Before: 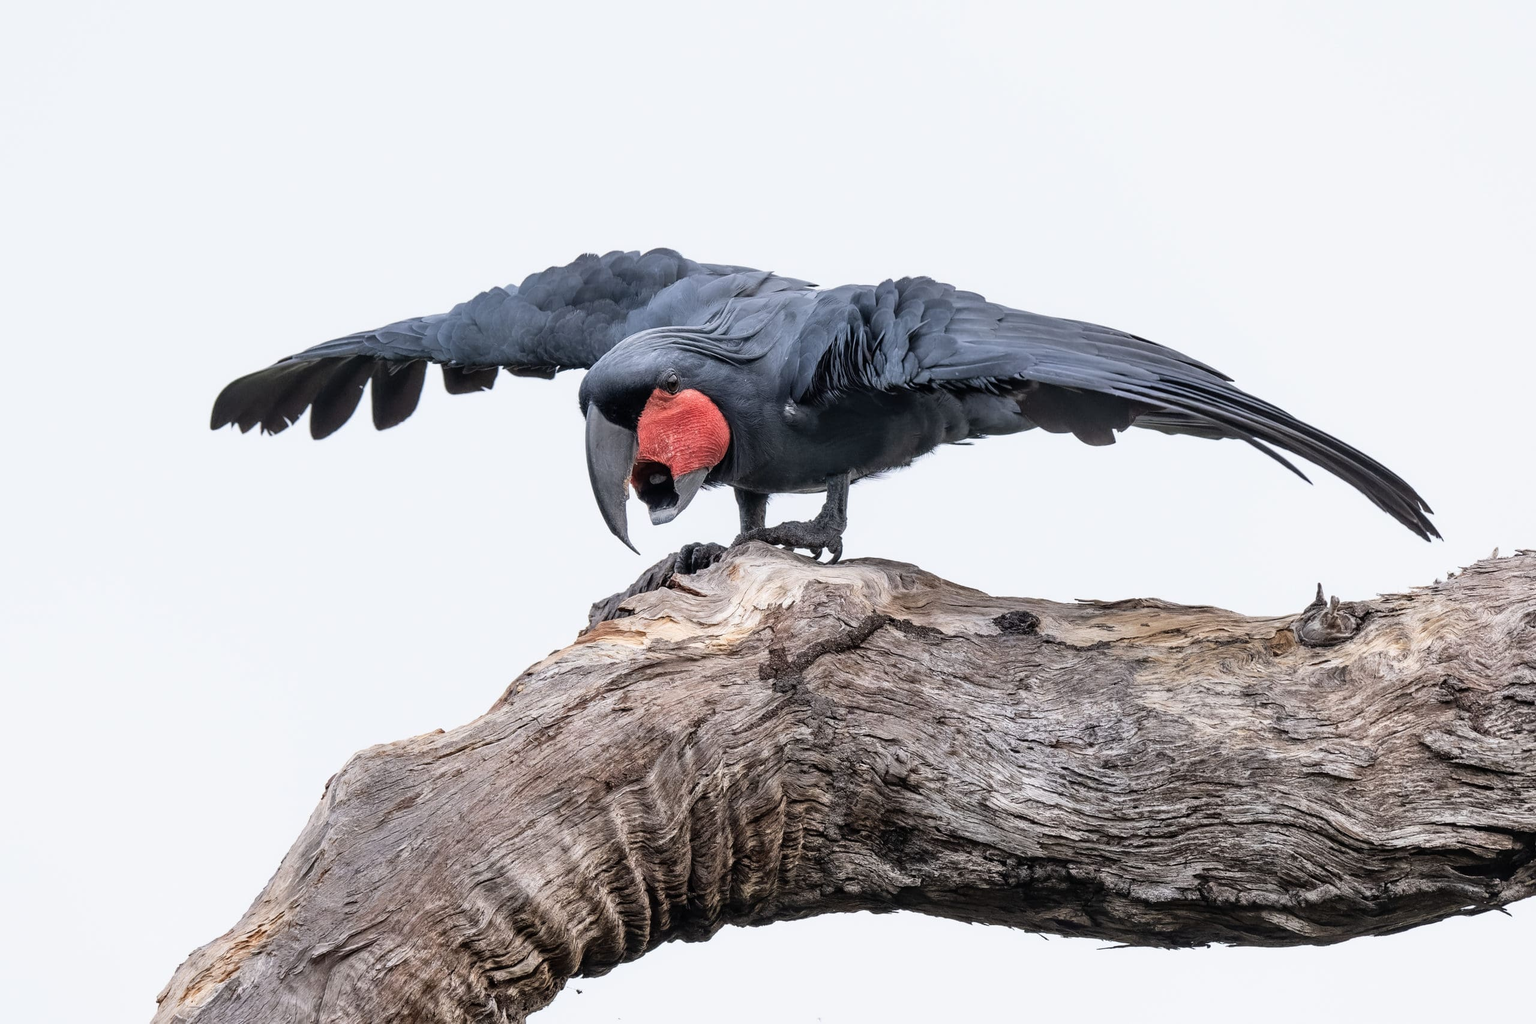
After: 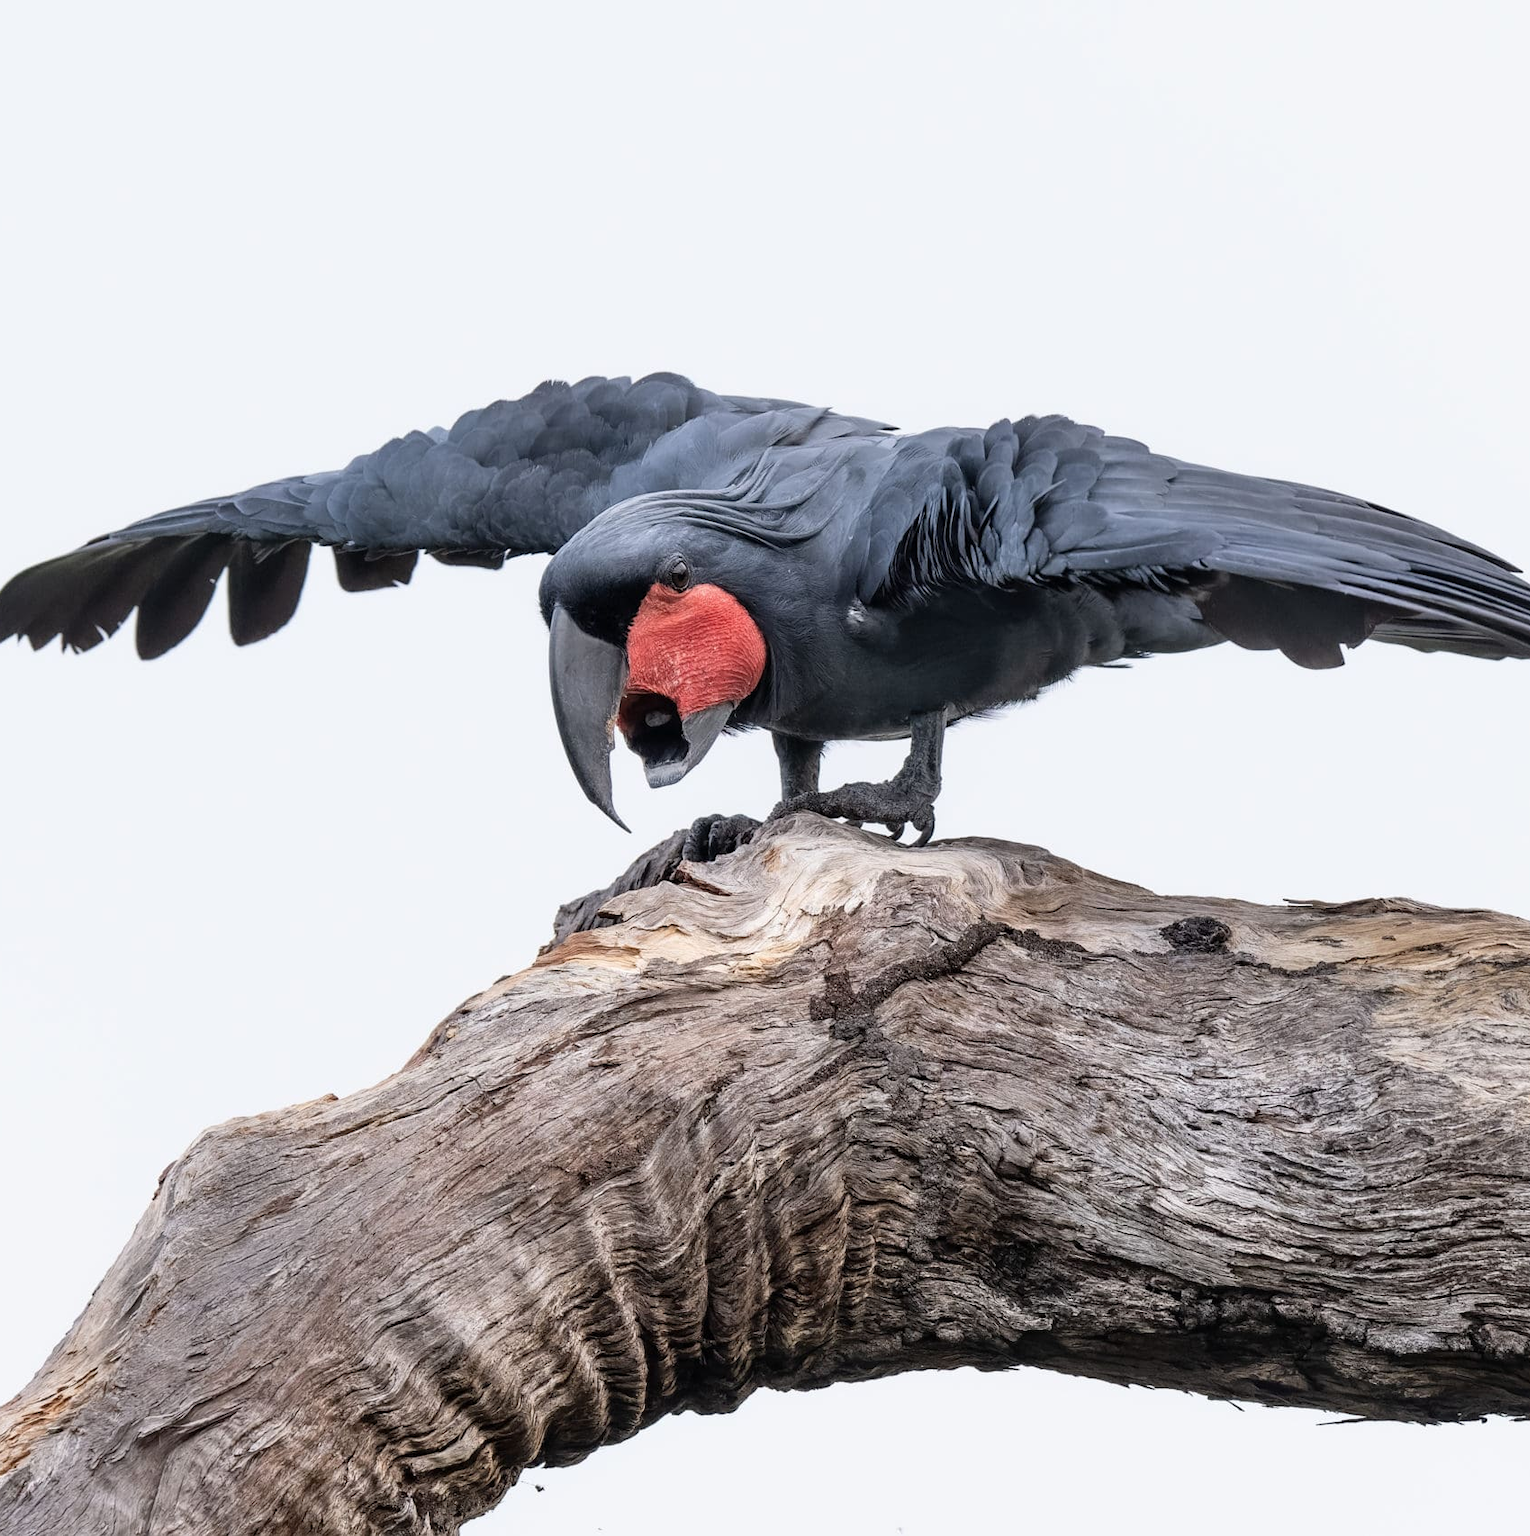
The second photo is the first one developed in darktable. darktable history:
crop and rotate: left 14.313%, right 19.278%
